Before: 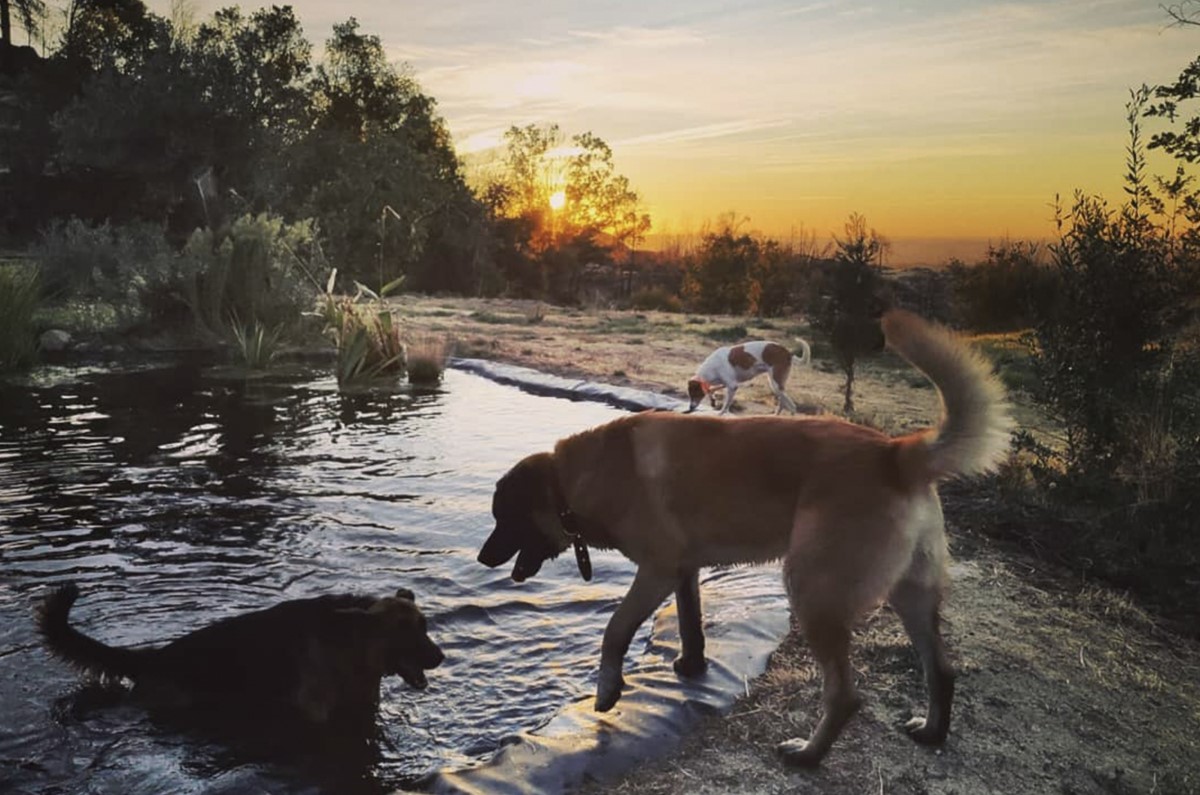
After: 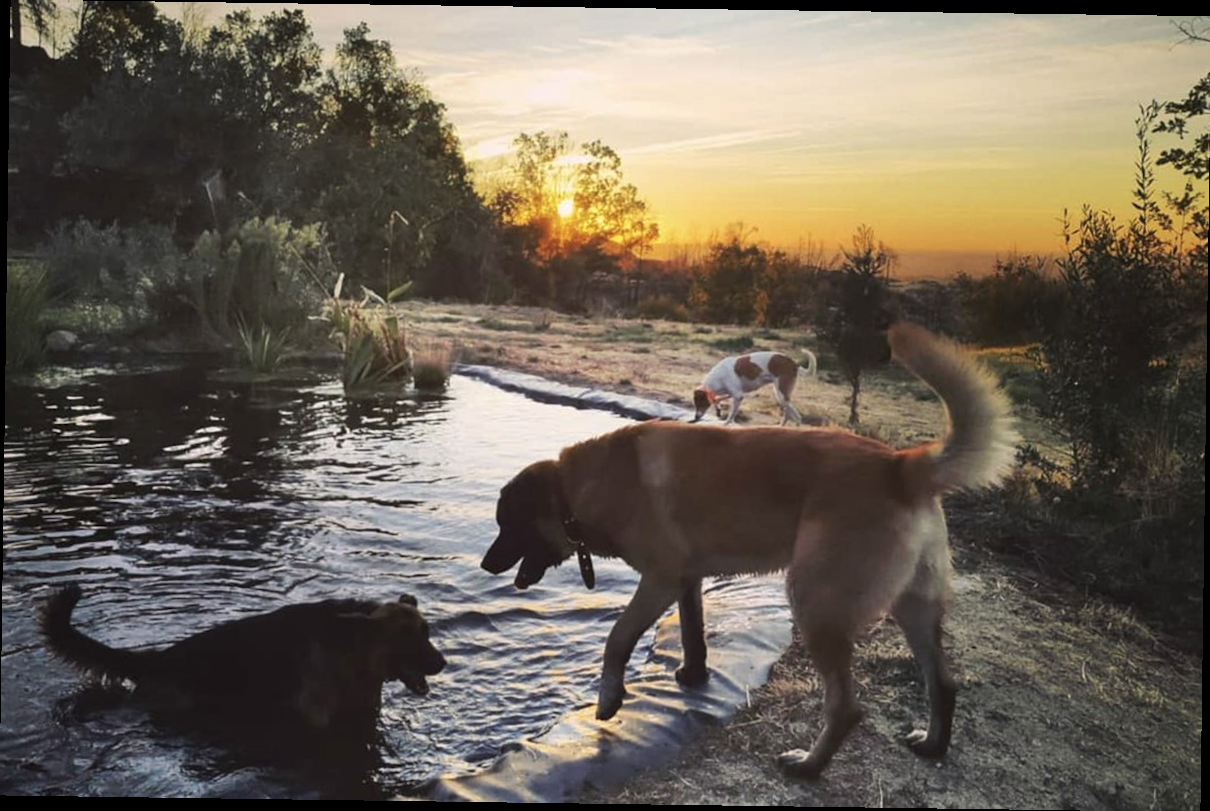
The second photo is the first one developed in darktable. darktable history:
exposure: exposure 0.2 EV, compensate highlight preservation false
rotate and perspective: rotation 0.8°, automatic cropping off
